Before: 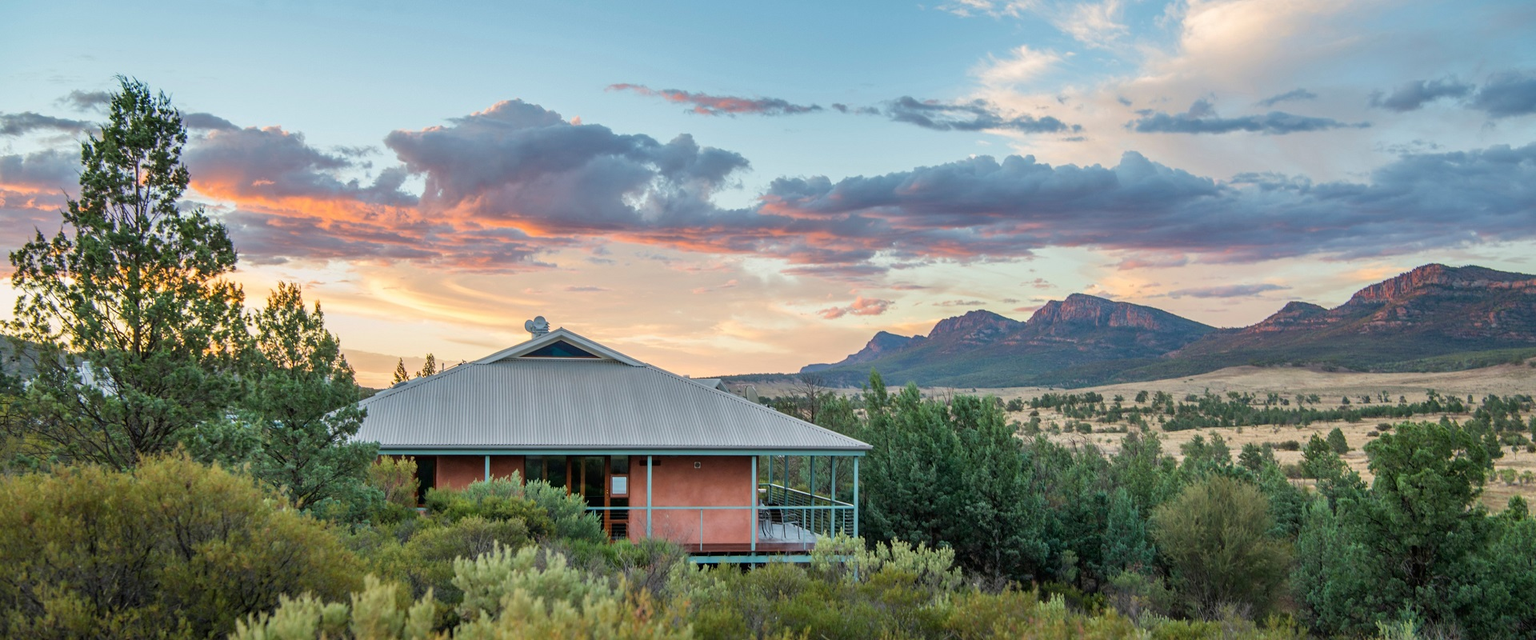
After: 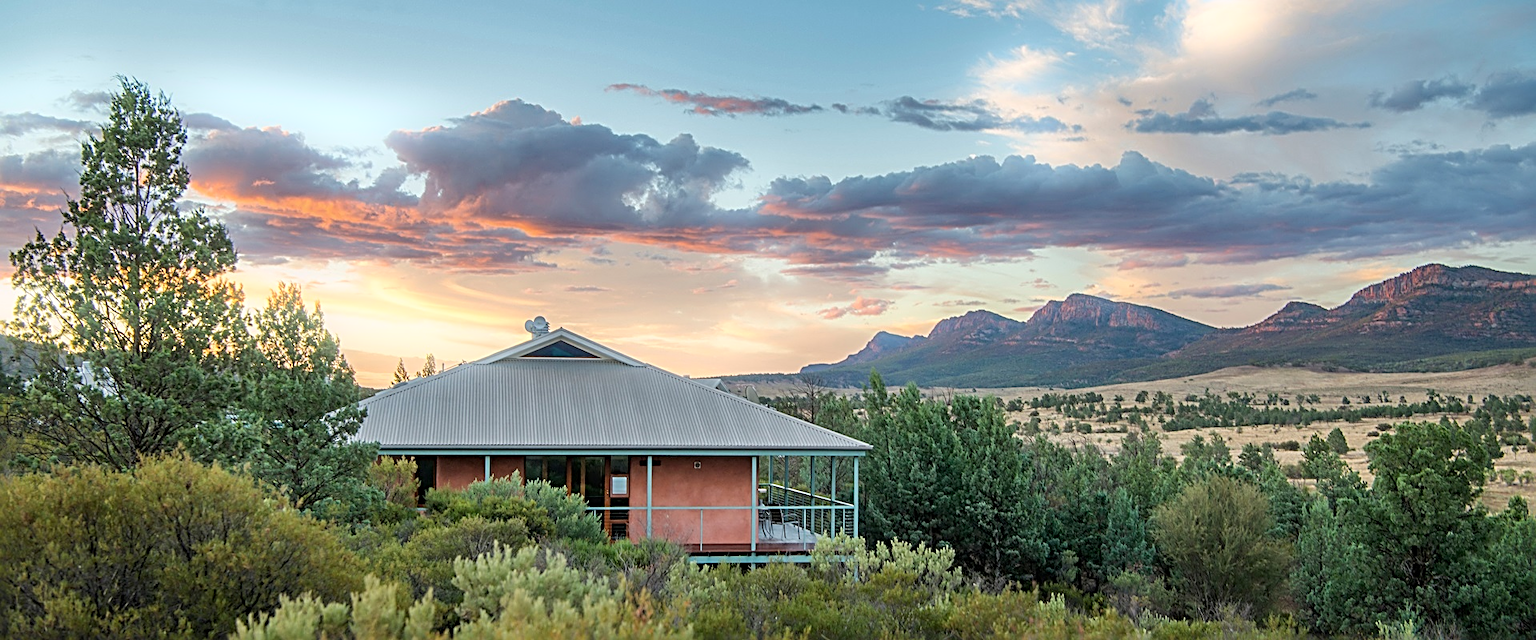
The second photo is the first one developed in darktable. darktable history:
tone equalizer: -8 EV -1.84 EV, -7 EV -1.16 EV, -6 EV -1.62 EV, smoothing diameter 25%, edges refinement/feathering 10, preserve details guided filter
sharpen: radius 3.025, amount 0.757
bloom: size 5%, threshold 95%, strength 15%
